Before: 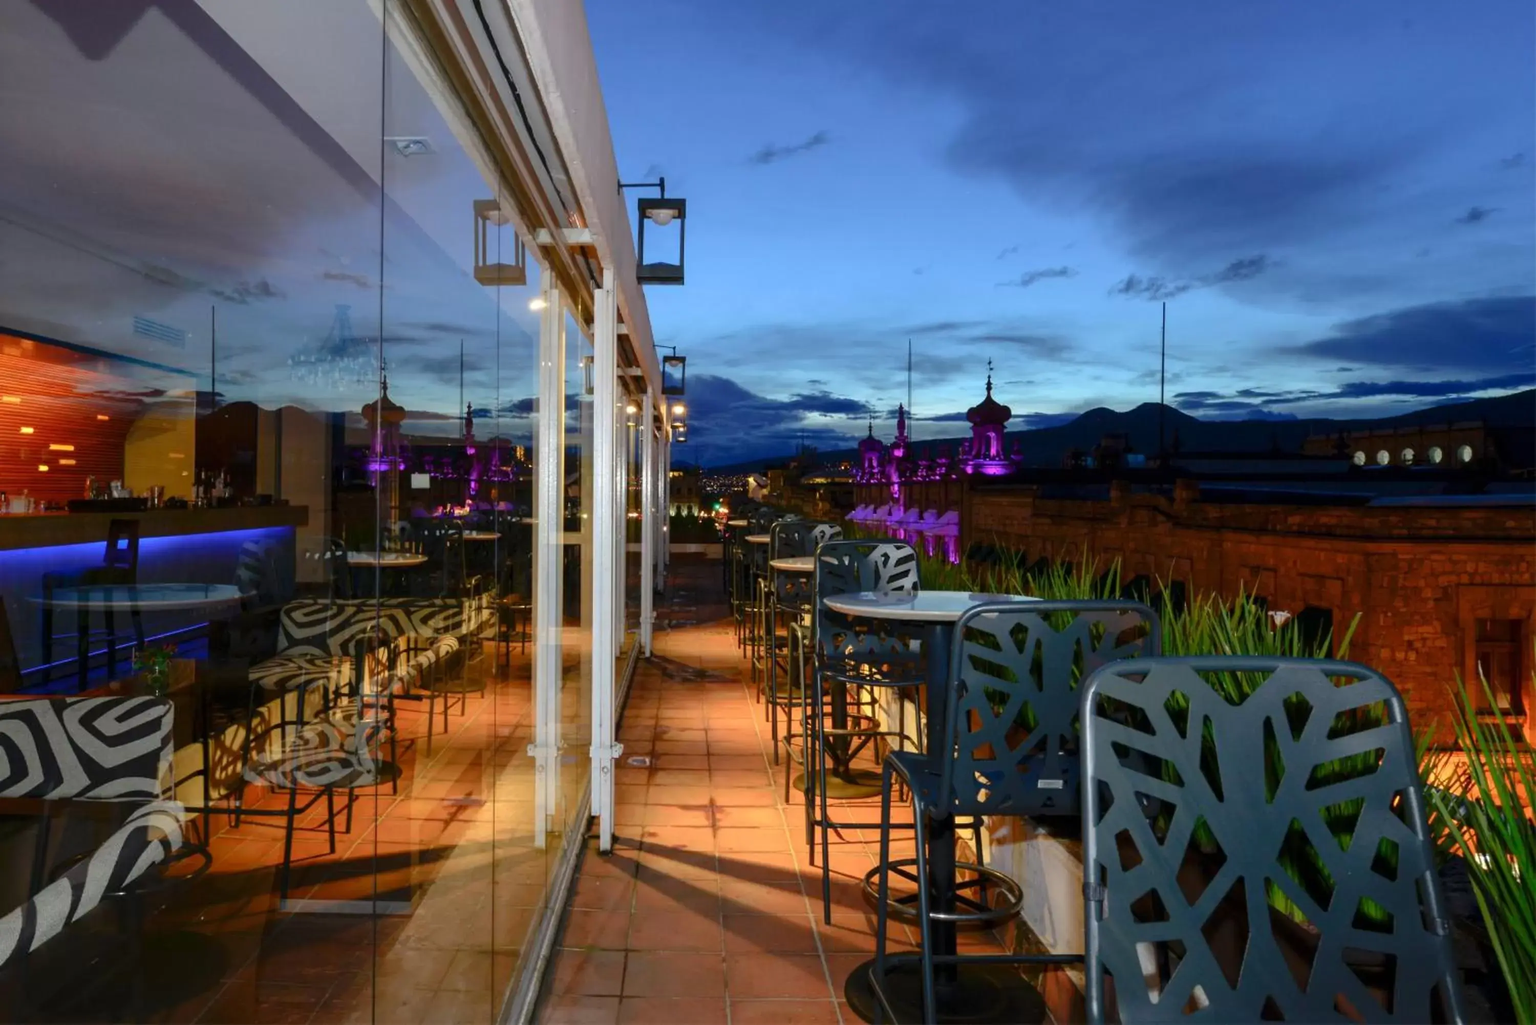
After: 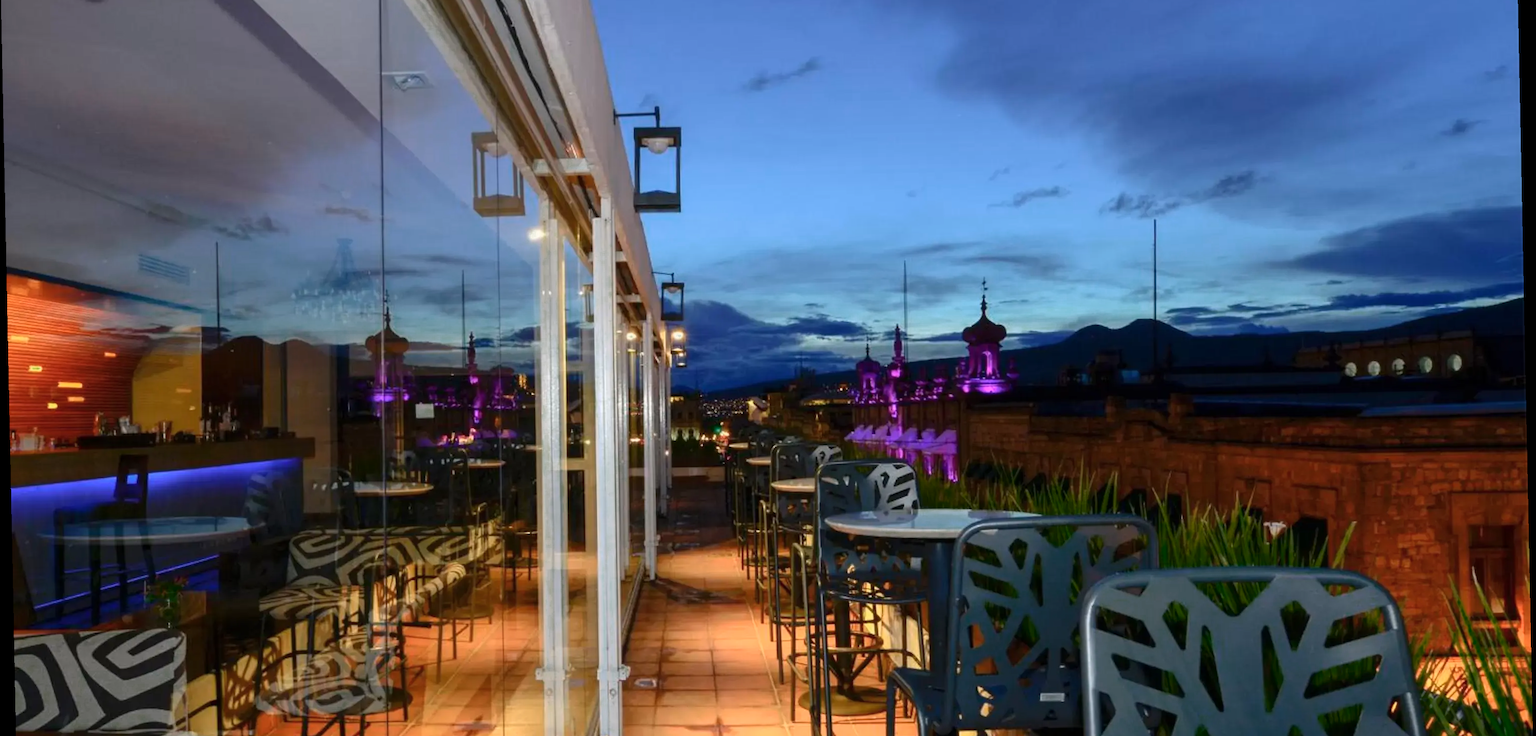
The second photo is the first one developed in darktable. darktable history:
crop and rotate: top 8.293%, bottom 20.996%
rotate and perspective: rotation -1.17°, automatic cropping off
color zones: curves: ch0 [(0.25, 0.5) (0.347, 0.092) (0.75, 0.5)]; ch1 [(0.25, 0.5) (0.33, 0.51) (0.75, 0.5)]
